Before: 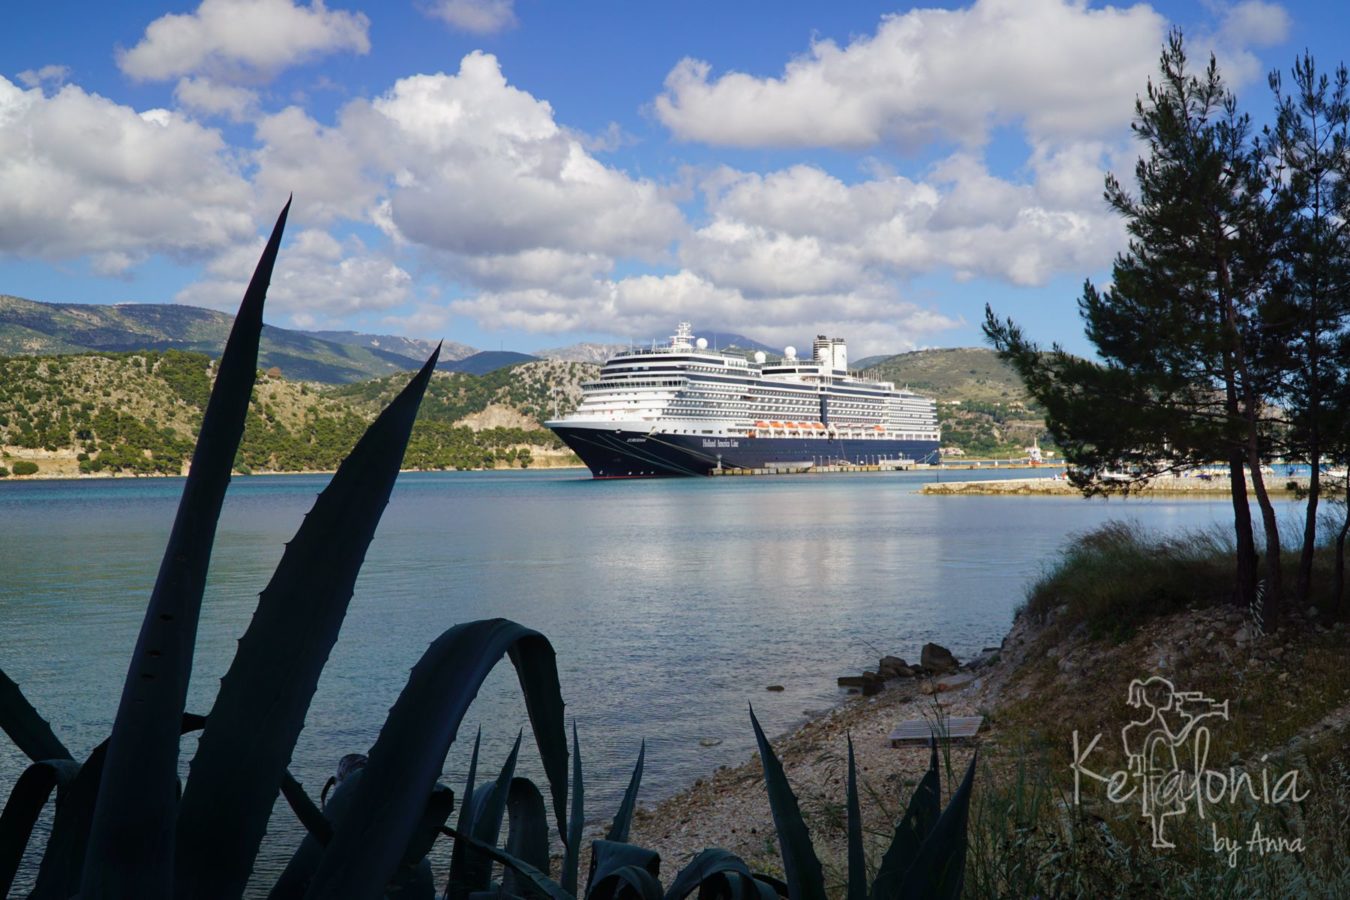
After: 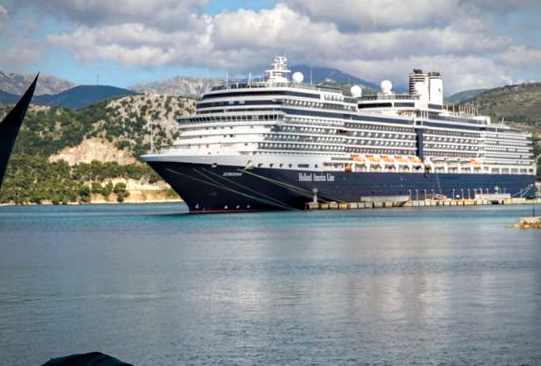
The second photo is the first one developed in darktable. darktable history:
crop: left 29.942%, top 29.594%, right 29.959%, bottom 29.655%
haze removal: compatibility mode true, adaptive false
local contrast: on, module defaults
color zones: curves: ch0 [(0.018, 0.548) (0.197, 0.654) (0.425, 0.447) (0.605, 0.658) (0.732, 0.579)]; ch1 [(0.105, 0.531) (0.224, 0.531) (0.386, 0.39) (0.618, 0.456) (0.732, 0.456) (0.956, 0.421)]; ch2 [(0.039, 0.583) (0.215, 0.465) (0.399, 0.544) (0.465, 0.548) (0.614, 0.447) (0.724, 0.43) (0.882, 0.623) (0.956, 0.632)]
vignetting: unbound false
